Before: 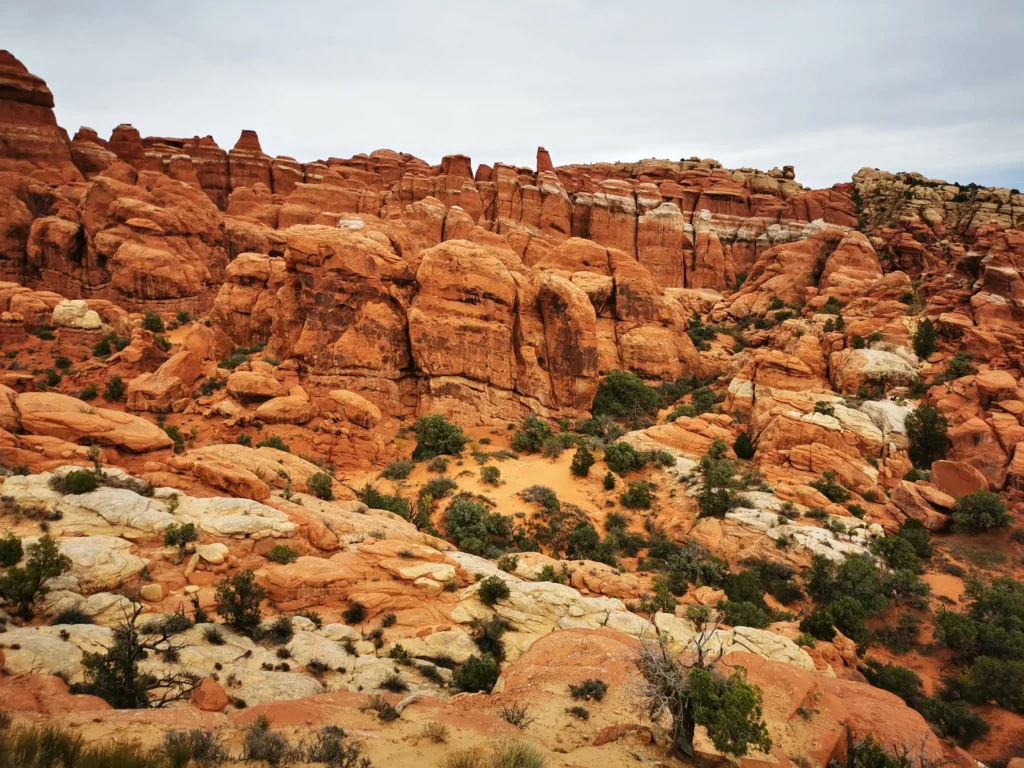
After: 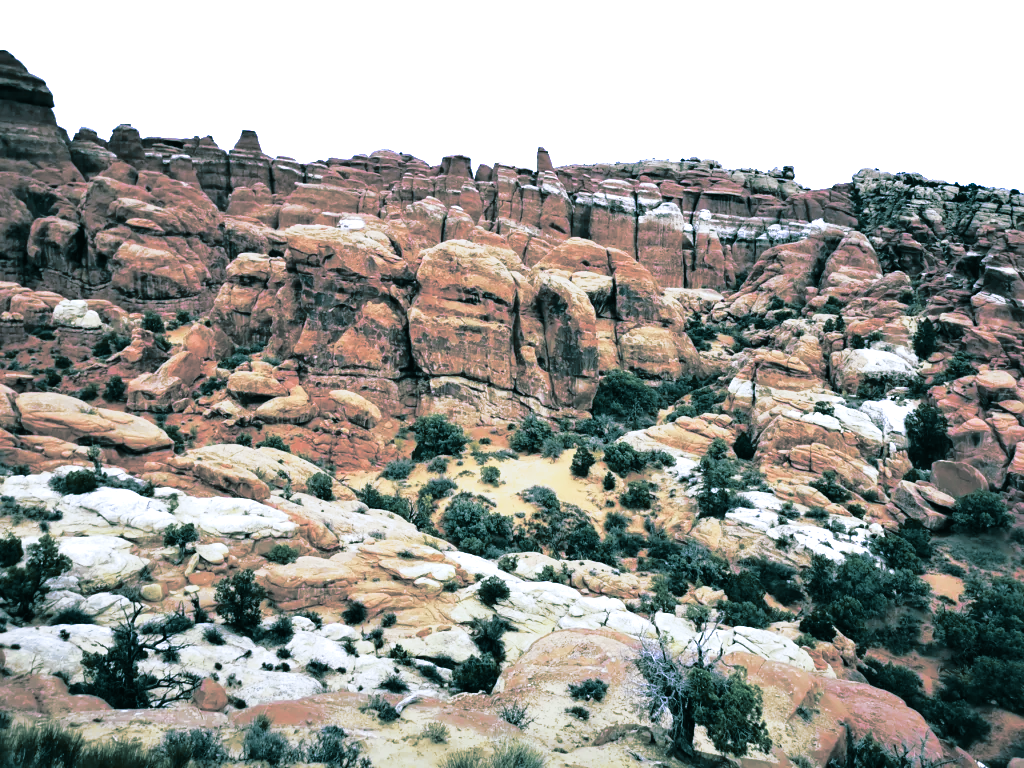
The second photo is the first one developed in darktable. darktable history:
white balance: red 0.766, blue 1.537
base curve: curves: ch0 [(0, 0) (0.005, 0.002) (0.193, 0.295) (0.399, 0.664) (0.75, 0.928) (1, 1)]
tone curve: curves: ch0 [(0, 0.009) (0.105, 0.08) (0.195, 0.18) (0.283, 0.316) (0.384, 0.434) (0.485, 0.531) (0.638, 0.69) (0.81, 0.872) (1, 0.977)]; ch1 [(0, 0) (0.161, 0.092) (0.35, 0.33) (0.379, 0.401) (0.456, 0.469) (0.502, 0.5) (0.525, 0.514) (0.586, 0.617) (0.635, 0.655) (1, 1)]; ch2 [(0, 0) (0.371, 0.362) (0.437, 0.437) (0.48, 0.49) (0.53, 0.515) (0.56, 0.571) (0.622, 0.606) (1, 1)], color space Lab, independent channels, preserve colors none
split-toning: shadows › hue 186.43°, highlights › hue 49.29°, compress 30.29%
